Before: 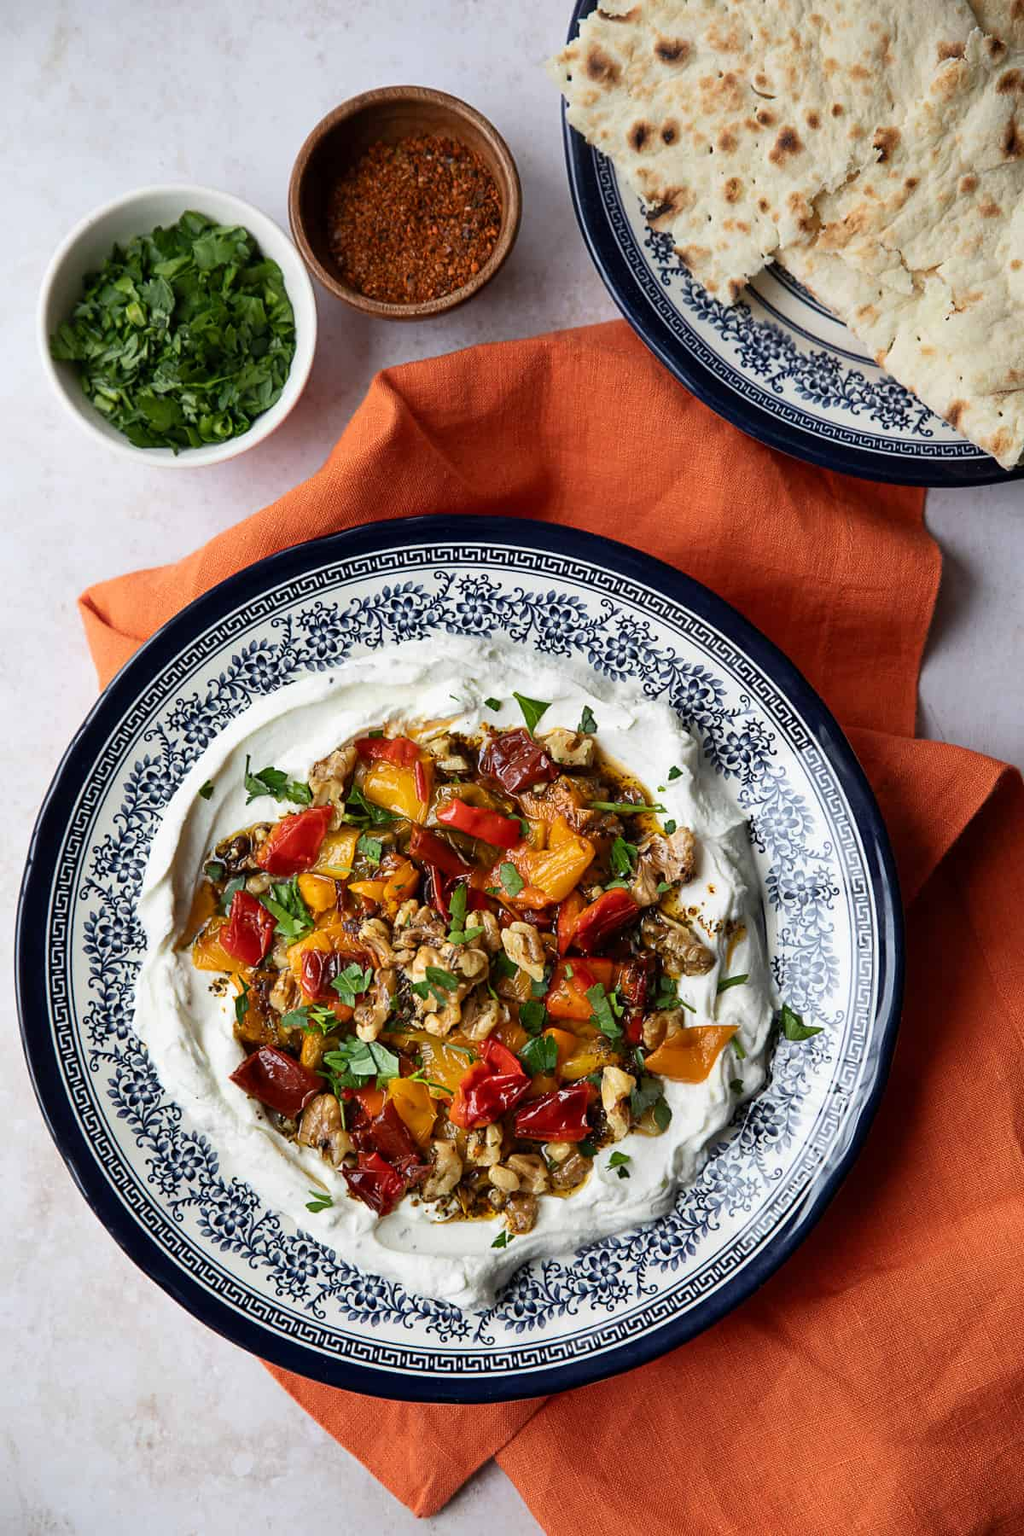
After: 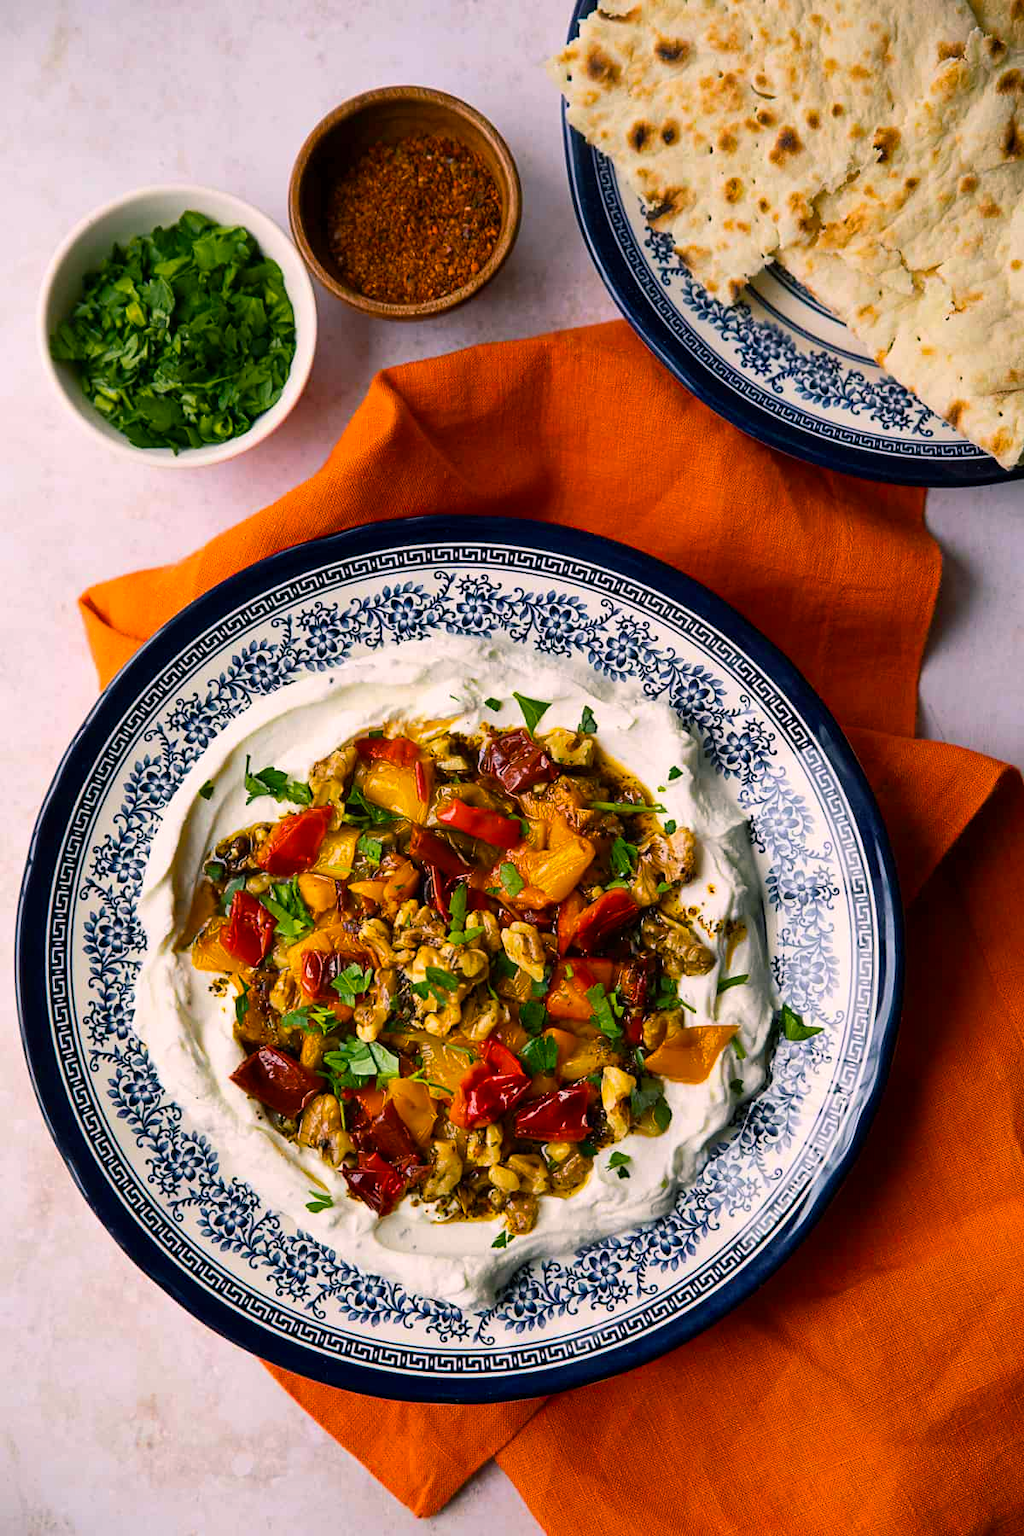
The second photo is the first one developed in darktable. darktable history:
color balance rgb: shadows lift › luminance -7.649%, shadows lift › chroma 2.23%, shadows lift › hue 167.16°, power › hue 324.06°, highlights gain › chroma 2.358%, highlights gain › hue 36.5°, linear chroma grading › global chroma 14.98%, perceptual saturation grading › global saturation 30.842%, global vibrance 20%
